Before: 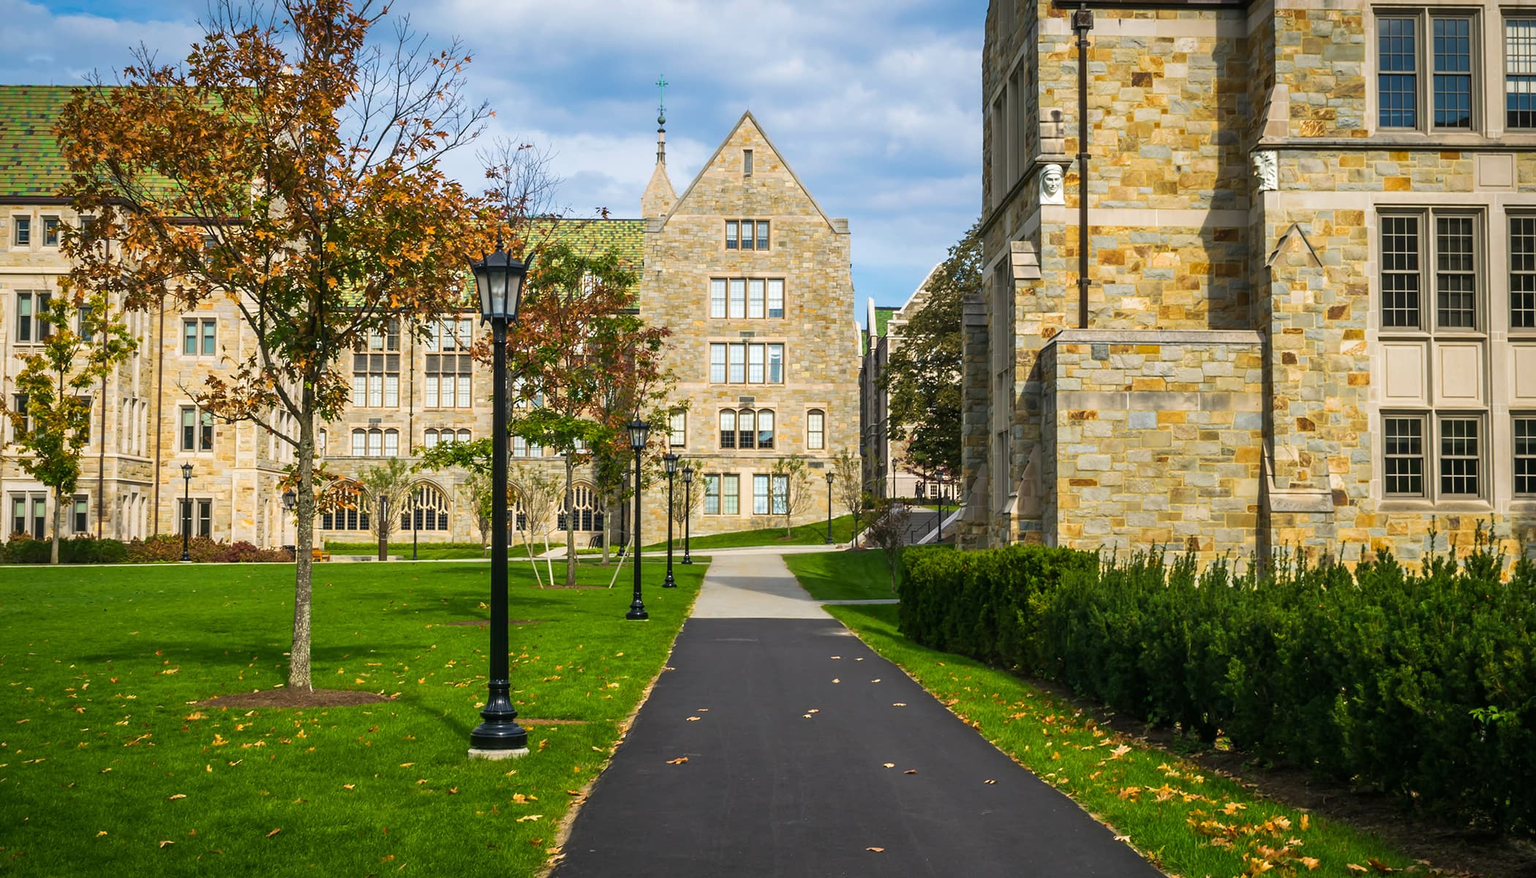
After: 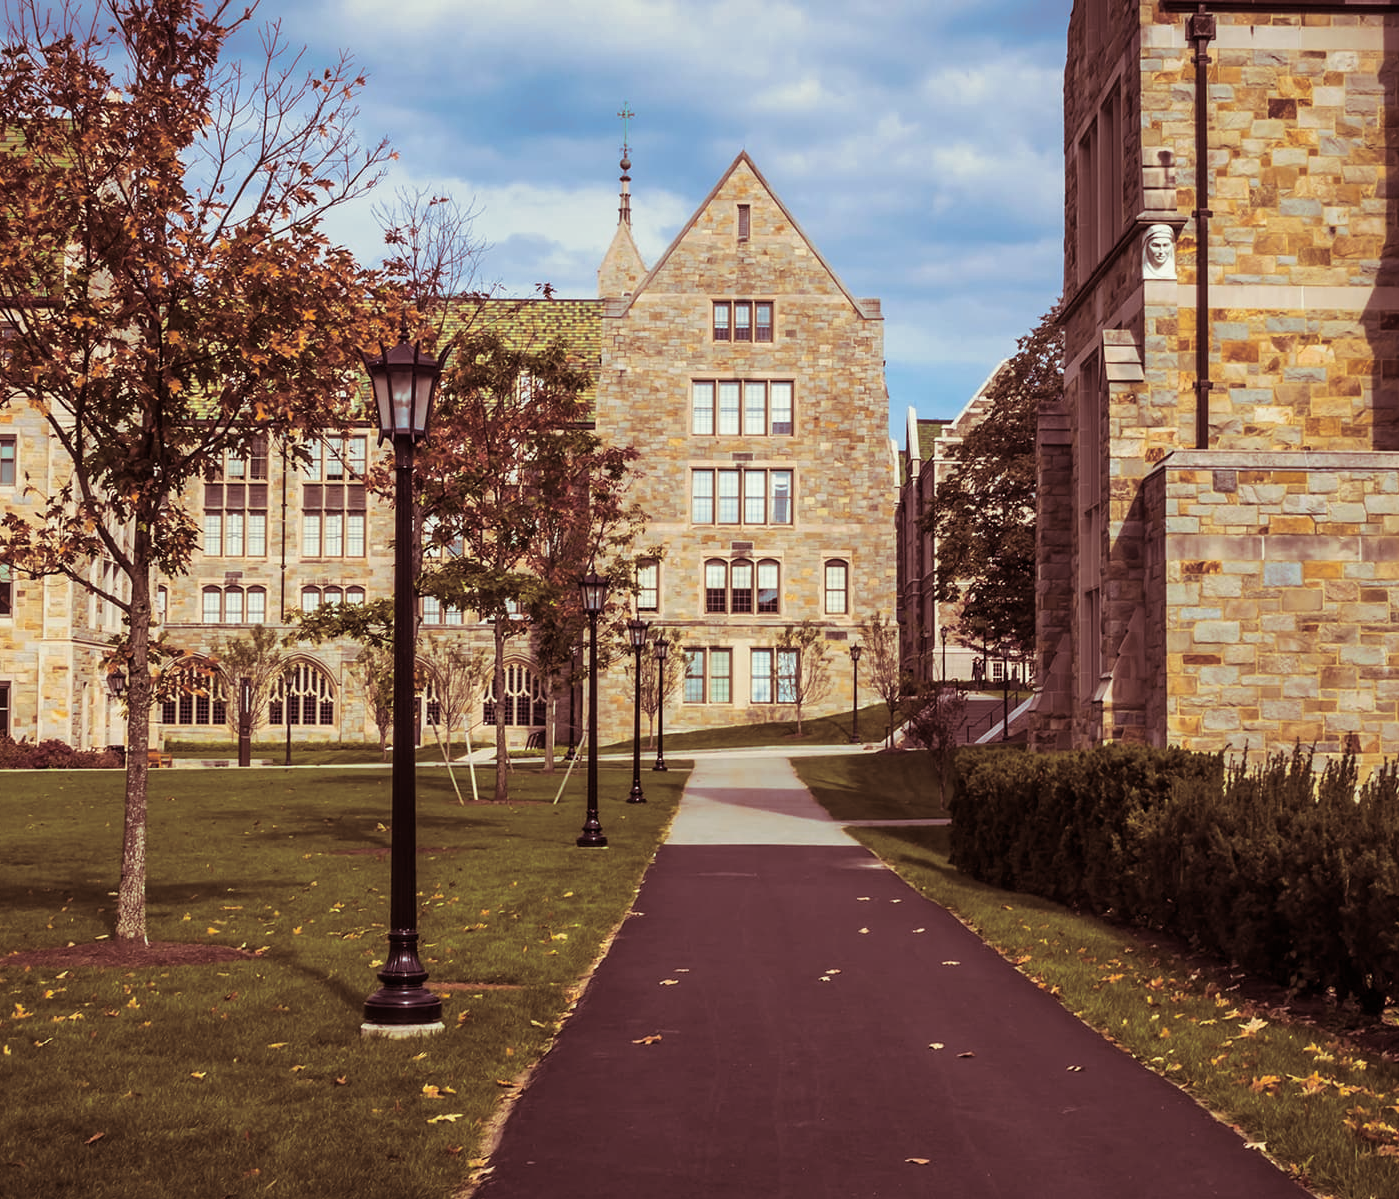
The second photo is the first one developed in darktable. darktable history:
crop and rotate: left 13.342%, right 19.991%
local contrast: mode bilateral grid, contrast 15, coarseness 36, detail 105%, midtone range 0.2
exposure: exposure -0.151 EV, compensate highlight preservation false
split-toning: compress 20%
